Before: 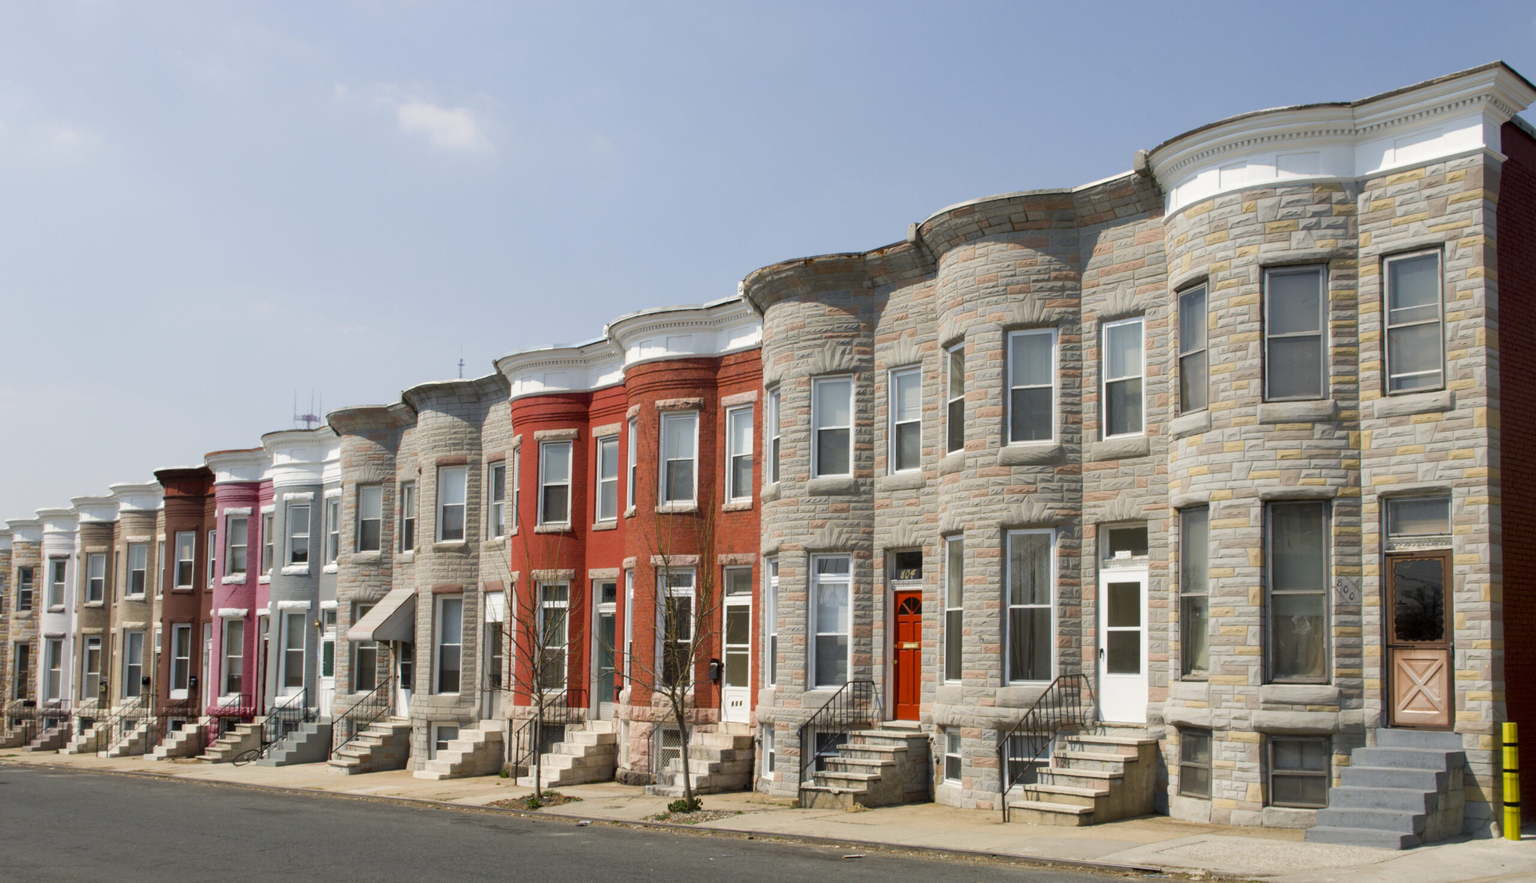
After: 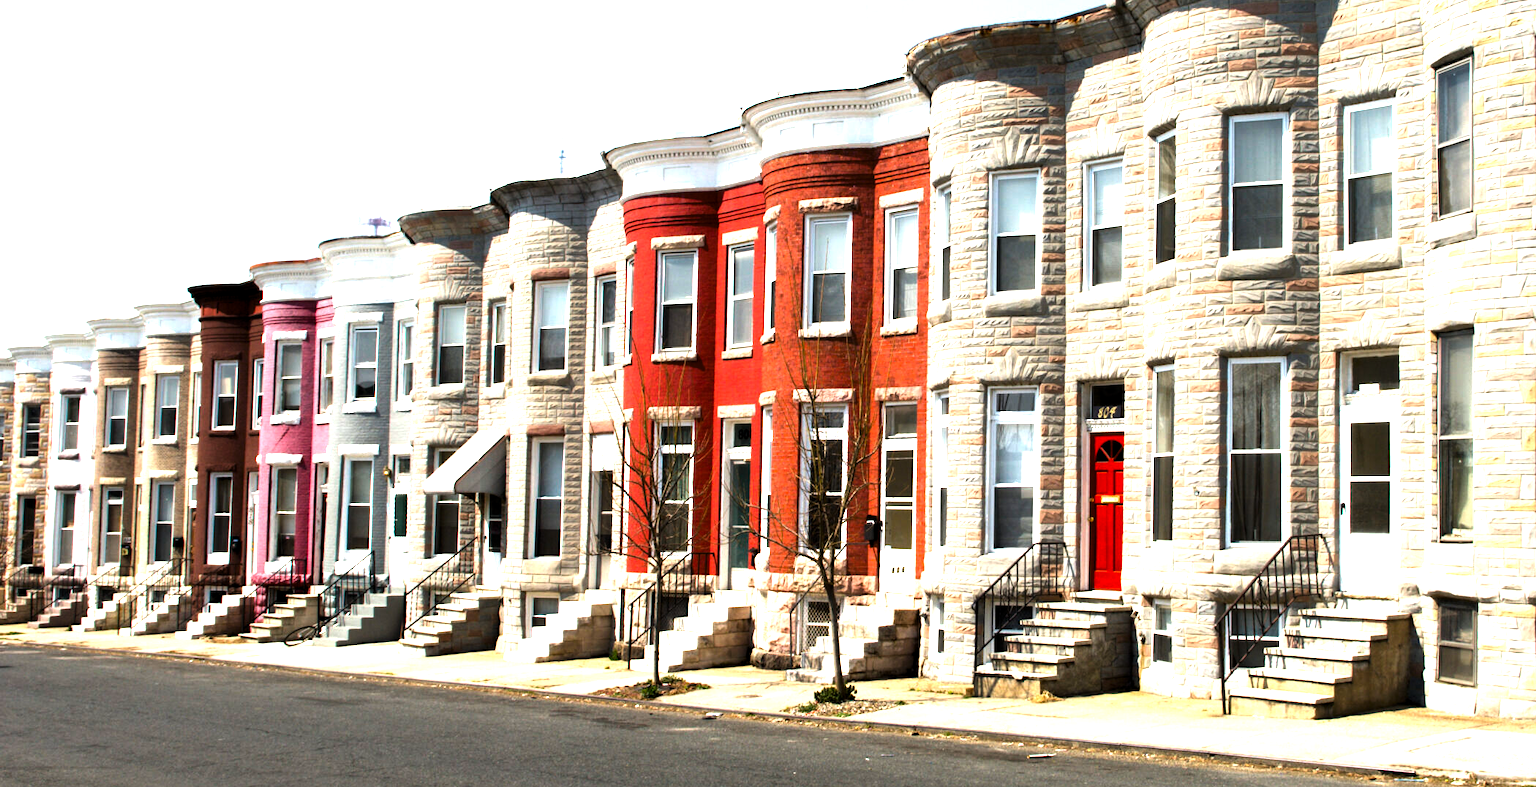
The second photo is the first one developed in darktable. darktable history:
exposure: exposure 0.207 EV, compensate highlight preservation false
crop: top 26.776%, right 17.961%
levels: levels [0.044, 0.475, 0.791]
color correction: highlights b* 0.003, saturation 1.33
tone curve: curves: ch0 [(0, 0) (0.003, 0.002) (0.011, 0.009) (0.025, 0.02) (0.044, 0.036) (0.069, 0.057) (0.1, 0.081) (0.136, 0.115) (0.177, 0.153) (0.224, 0.202) (0.277, 0.264) (0.335, 0.333) (0.399, 0.409) (0.468, 0.491) (0.543, 0.58) (0.623, 0.675) (0.709, 0.777) (0.801, 0.88) (0.898, 0.98) (1, 1)], color space Lab, independent channels, preserve colors none
